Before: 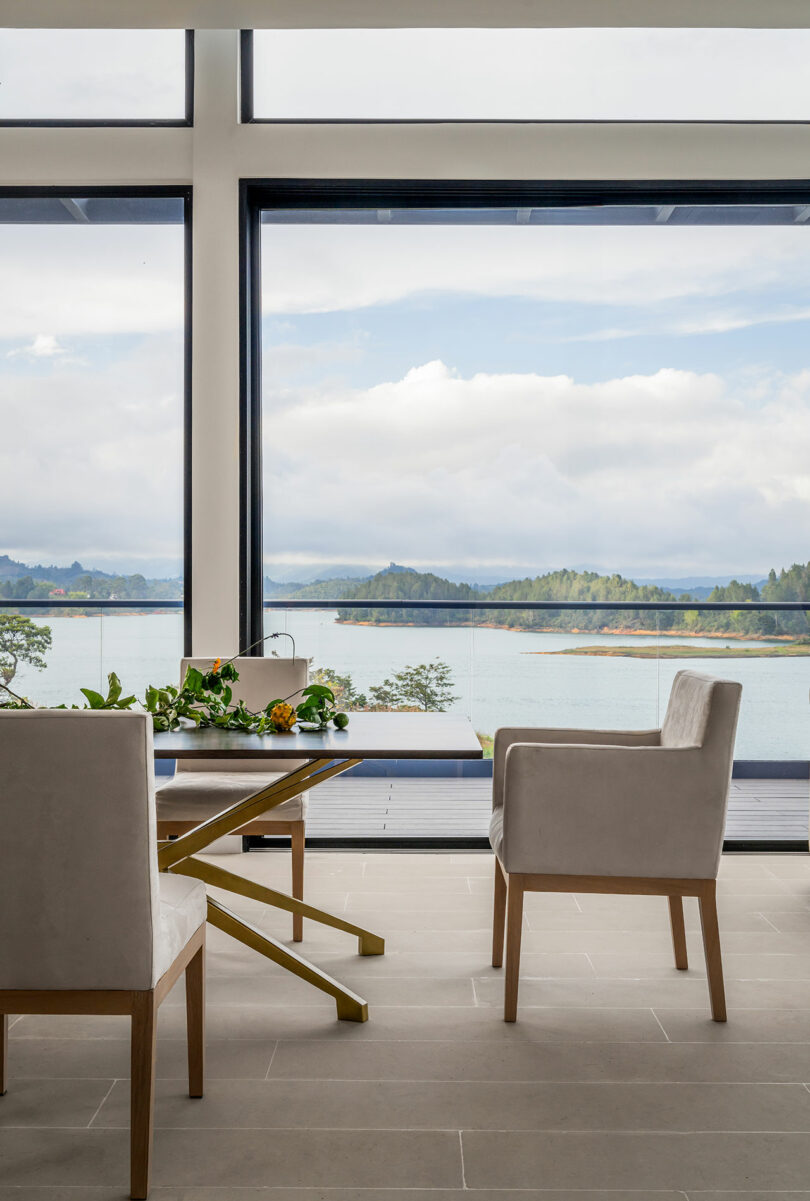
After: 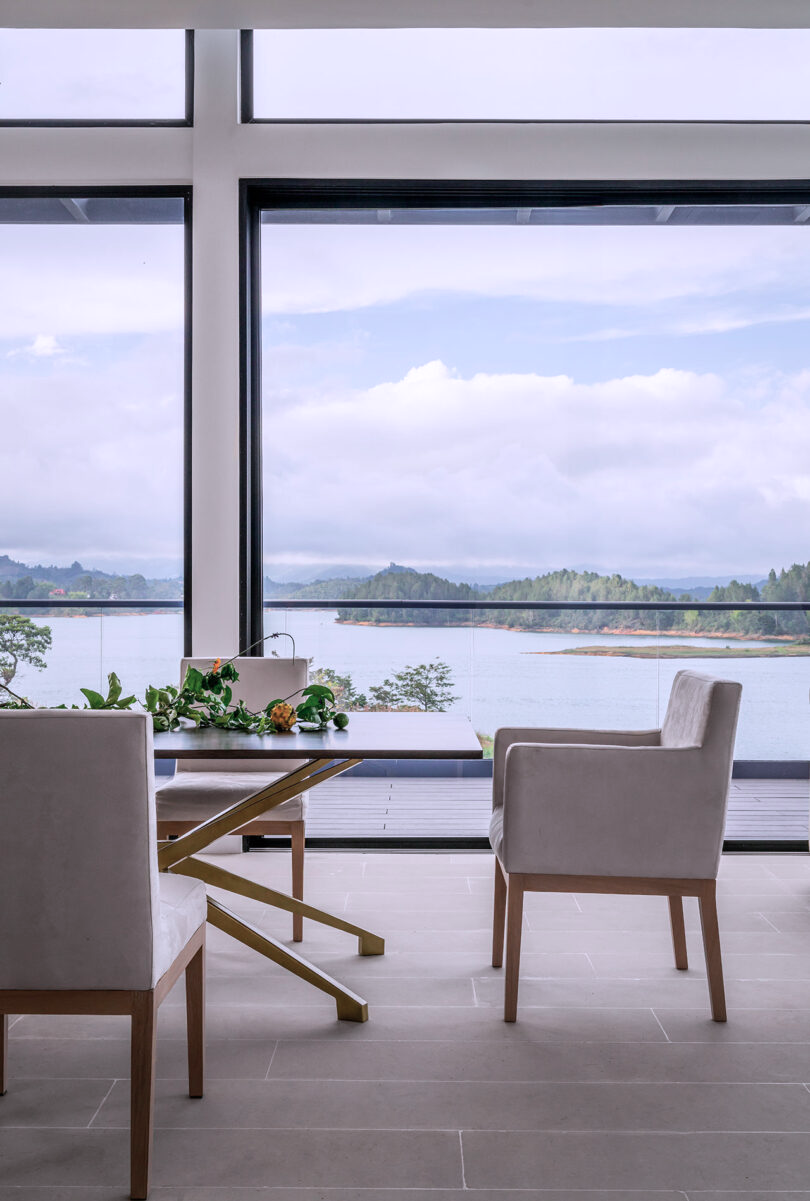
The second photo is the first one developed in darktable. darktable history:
color calibration: illuminant as shot in camera, x 0.358, y 0.373, temperature 4628.91 K
color contrast: blue-yellow contrast 0.7
white balance: red 1.004, blue 1.096
